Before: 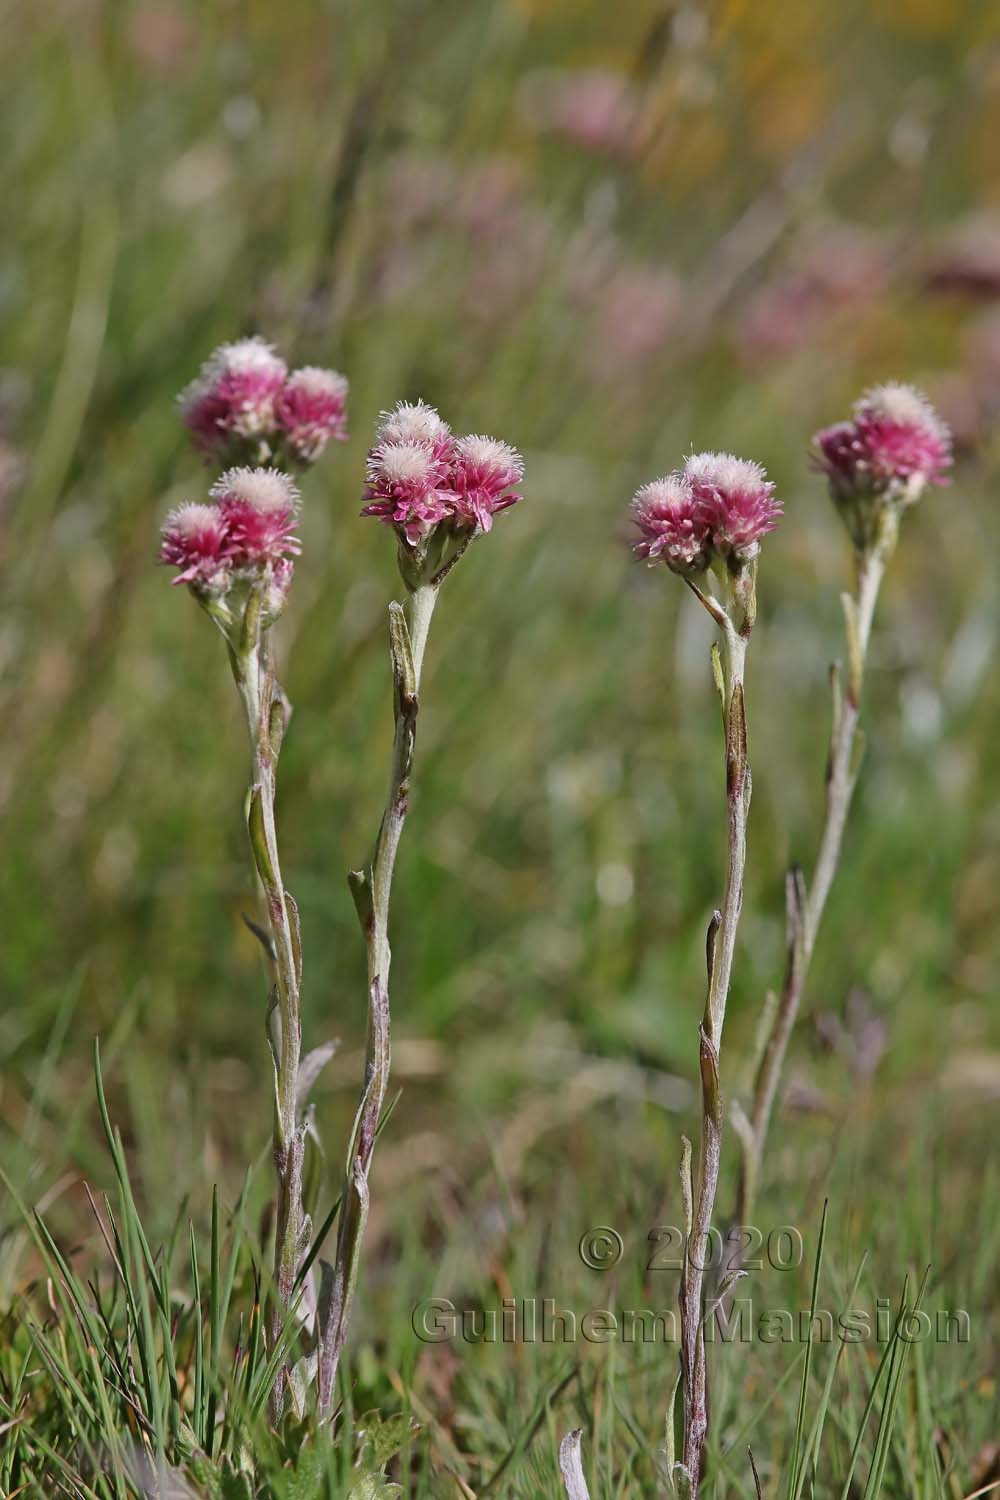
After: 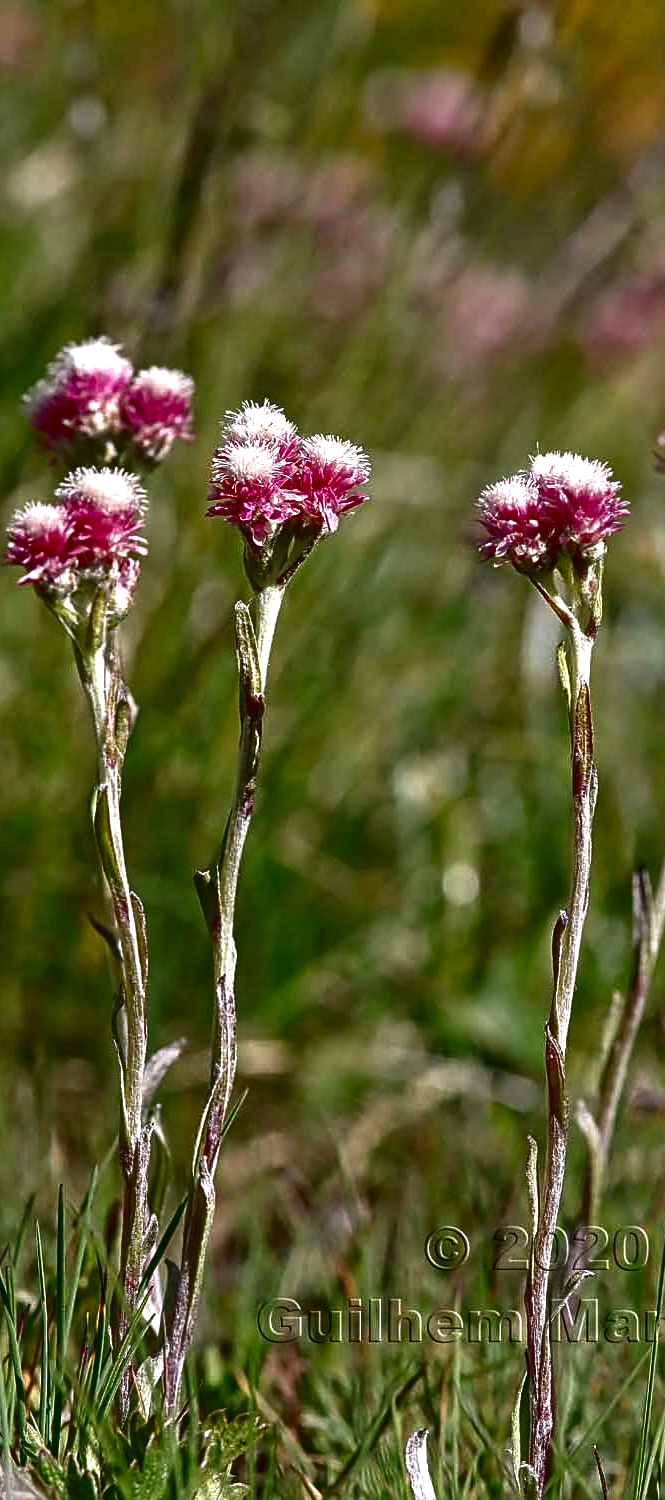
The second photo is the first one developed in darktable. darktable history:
sharpen: on, module defaults
local contrast: on, module defaults
contrast brightness saturation: brightness -0.532
tone curve: curves: ch0 [(0, 0.024) (0.119, 0.146) (0.474, 0.485) (0.718, 0.739) (0.817, 0.839) (1, 0.998)]; ch1 [(0, 0) (0.377, 0.416) (0.439, 0.451) (0.477, 0.485) (0.501, 0.503) (0.538, 0.544) (0.58, 0.613) (0.664, 0.7) (0.783, 0.804) (1, 1)]; ch2 [(0, 0) (0.38, 0.405) (0.463, 0.456) (0.498, 0.497) (0.524, 0.535) (0.578, 0.576) (0.648, 0.665) (1, 1)], color space Lab, linked channels, preserve colors none
crop and rotate: left 15.436%, right 18.047%
tone equalizer: -8 EV -1.12 EV, -7 EV -1.01 EV, -6 EV -0.898 EV, -5 EV -0.569 EV, -3 EV 0.585 EV, -2 EV 0.873 EV, -1 EV 0.99 EV, +0 EV 1.08 EV, smoothing diameter 24.85%, edges refinement/feathering 11.92, preserve details guided filter
